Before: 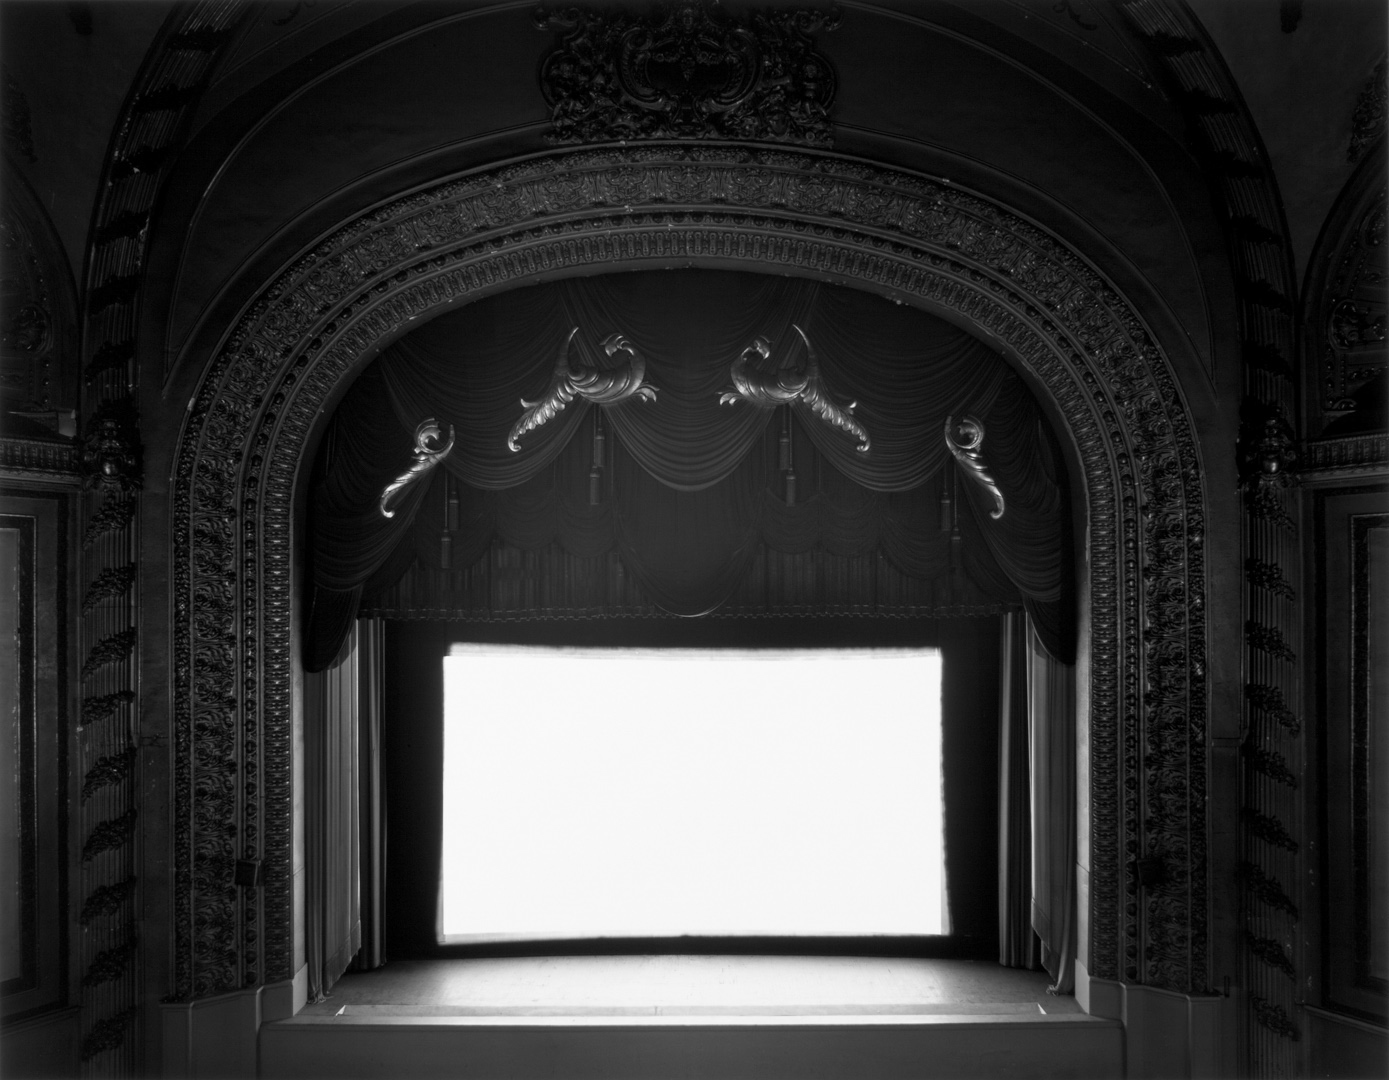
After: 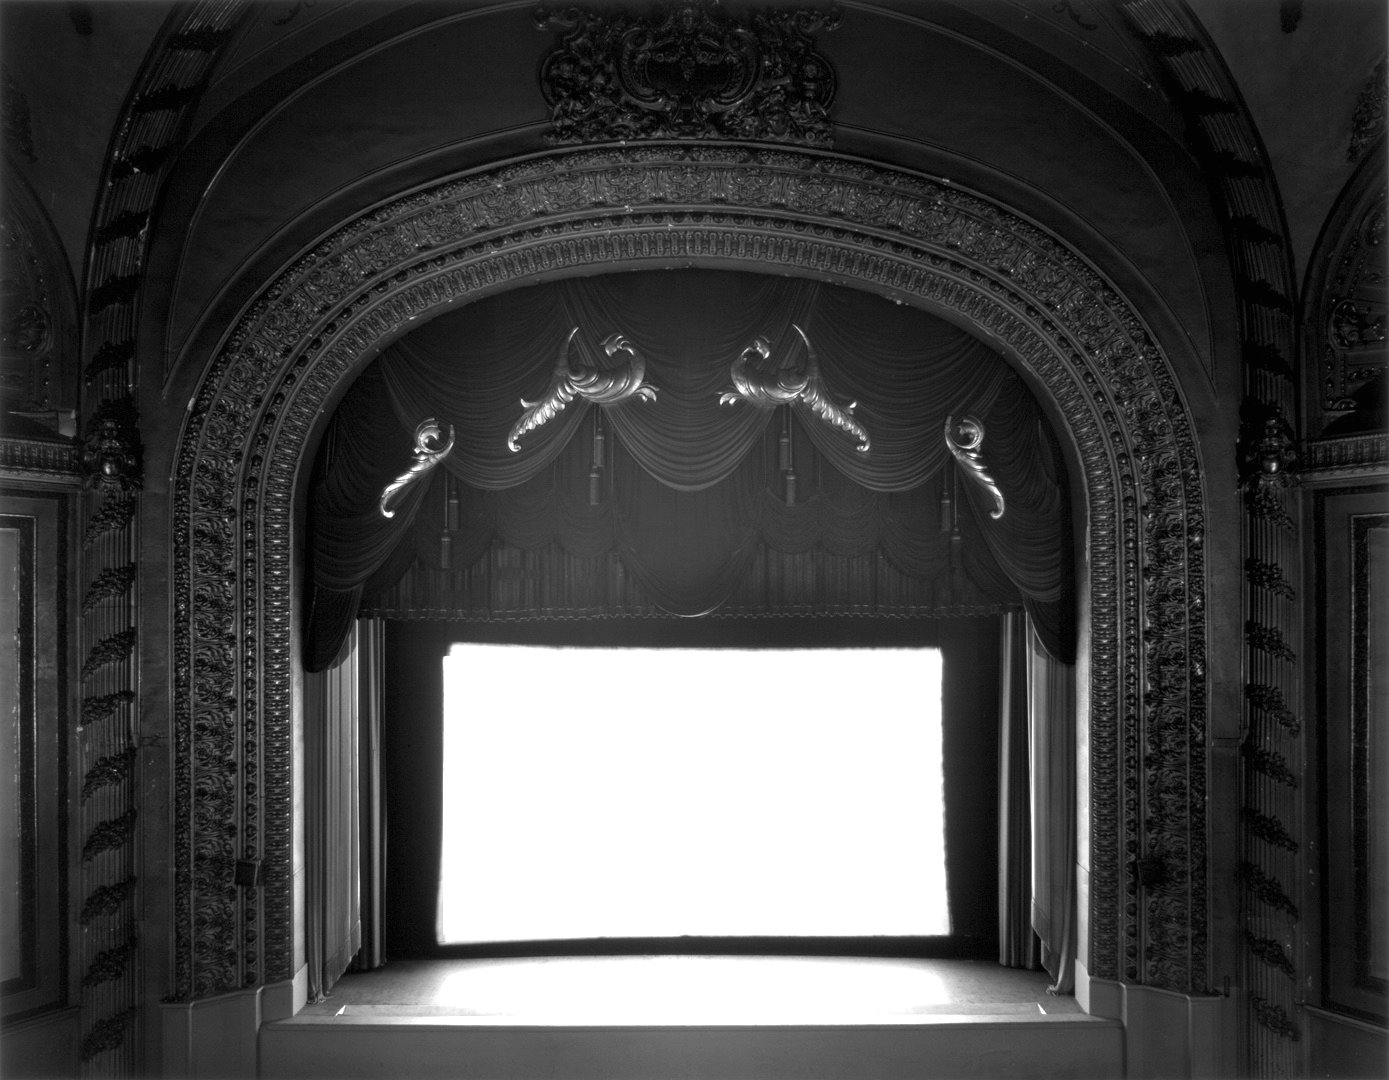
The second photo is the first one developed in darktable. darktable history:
contrast brightness saturation: saturation -1
exposure: black level correction 0, exposure 0.95 EV, compensate exposure bias true, compensate highlight preservation false
